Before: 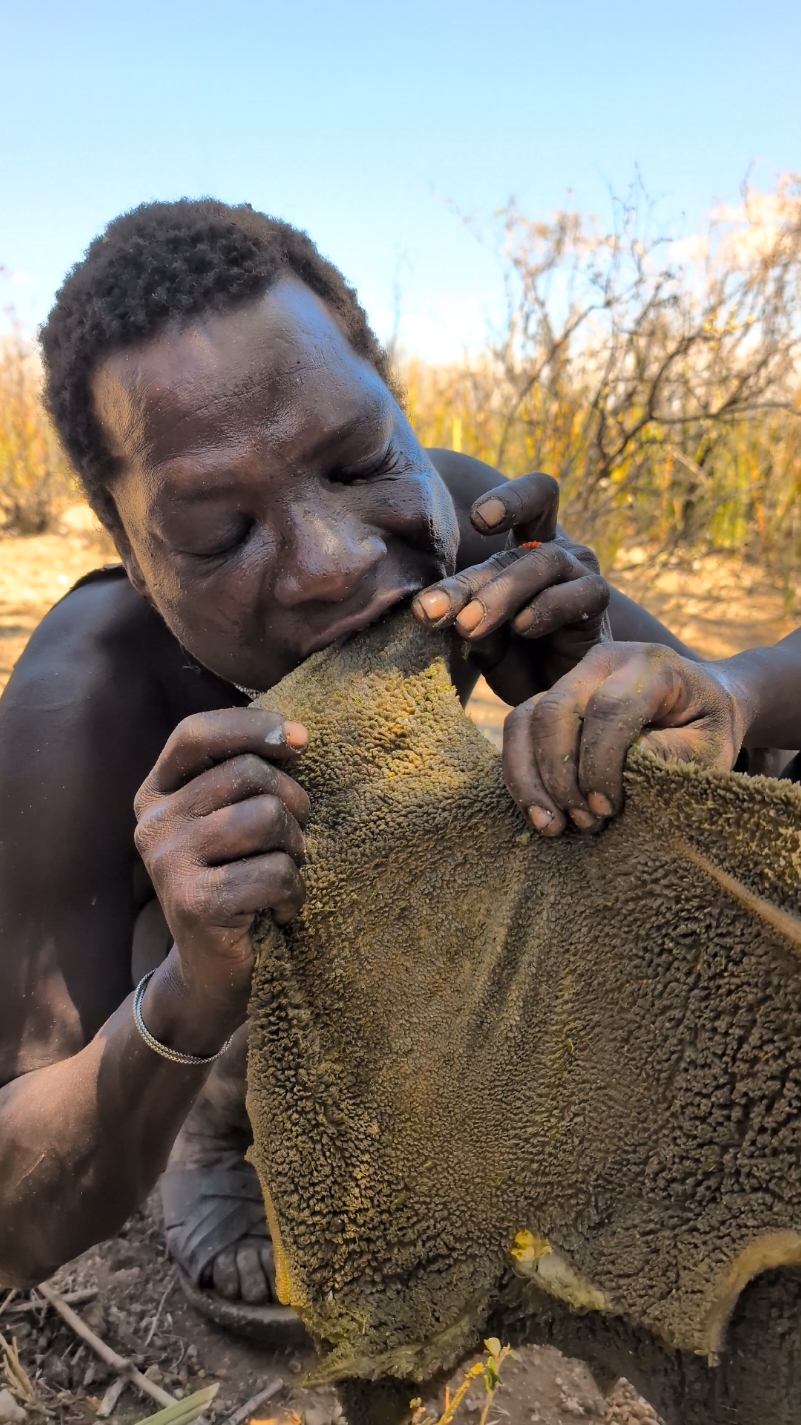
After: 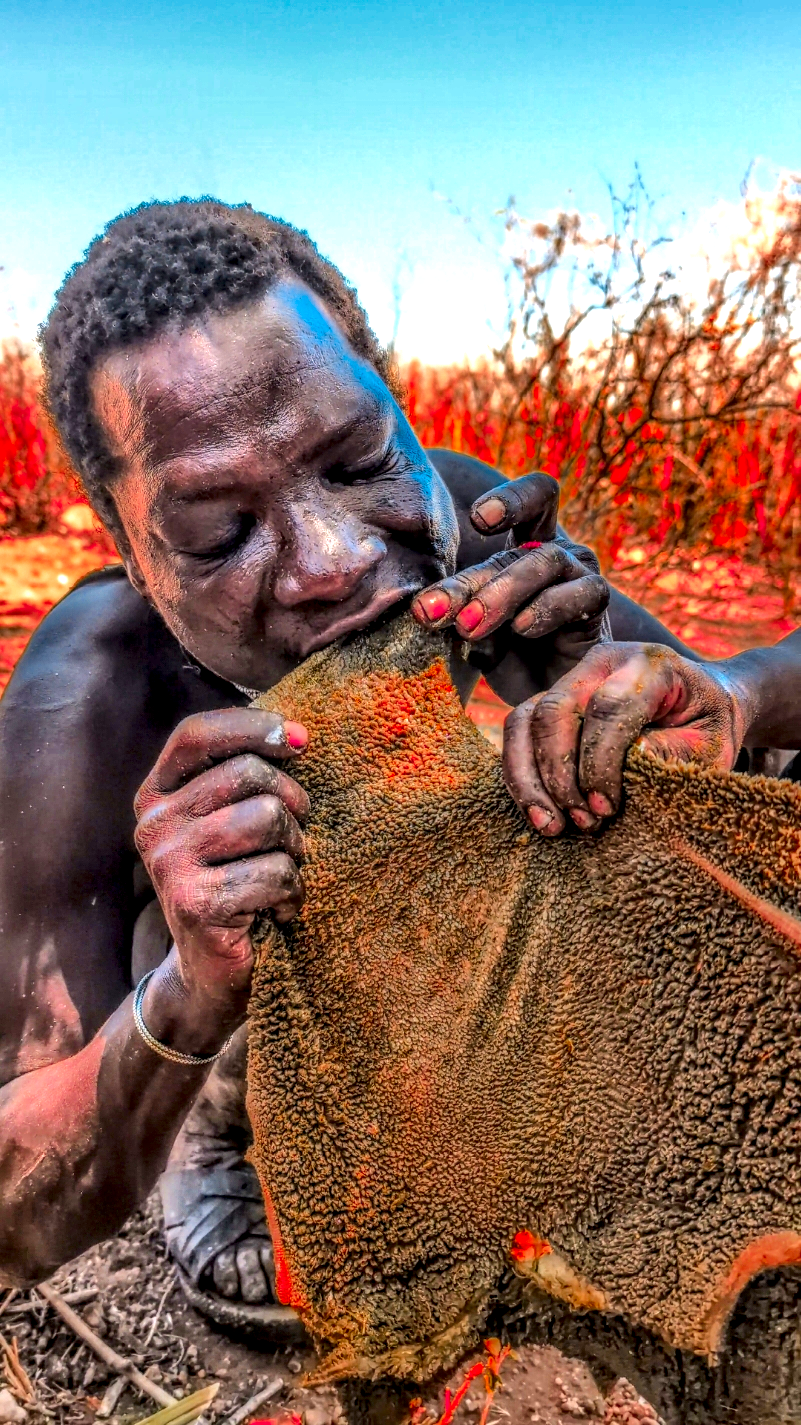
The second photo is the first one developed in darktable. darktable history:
color zones: curves: ch0 [(0.473, 0.374) (0.742, 0.784)]; ch1 [(0.354, 0.737) (0.742, 0.705)]; ch2 [(0.318, 0.421) (0.758, 0.532)], mix 100.06%
shadows and highlights: radius 112.66, shadows 51.69, white point adjustment 8.99, highlights -5.04, soften with gaussian
local contrast: highlights 3%, shadows 6%, detail 299%, midtone range 0.305
